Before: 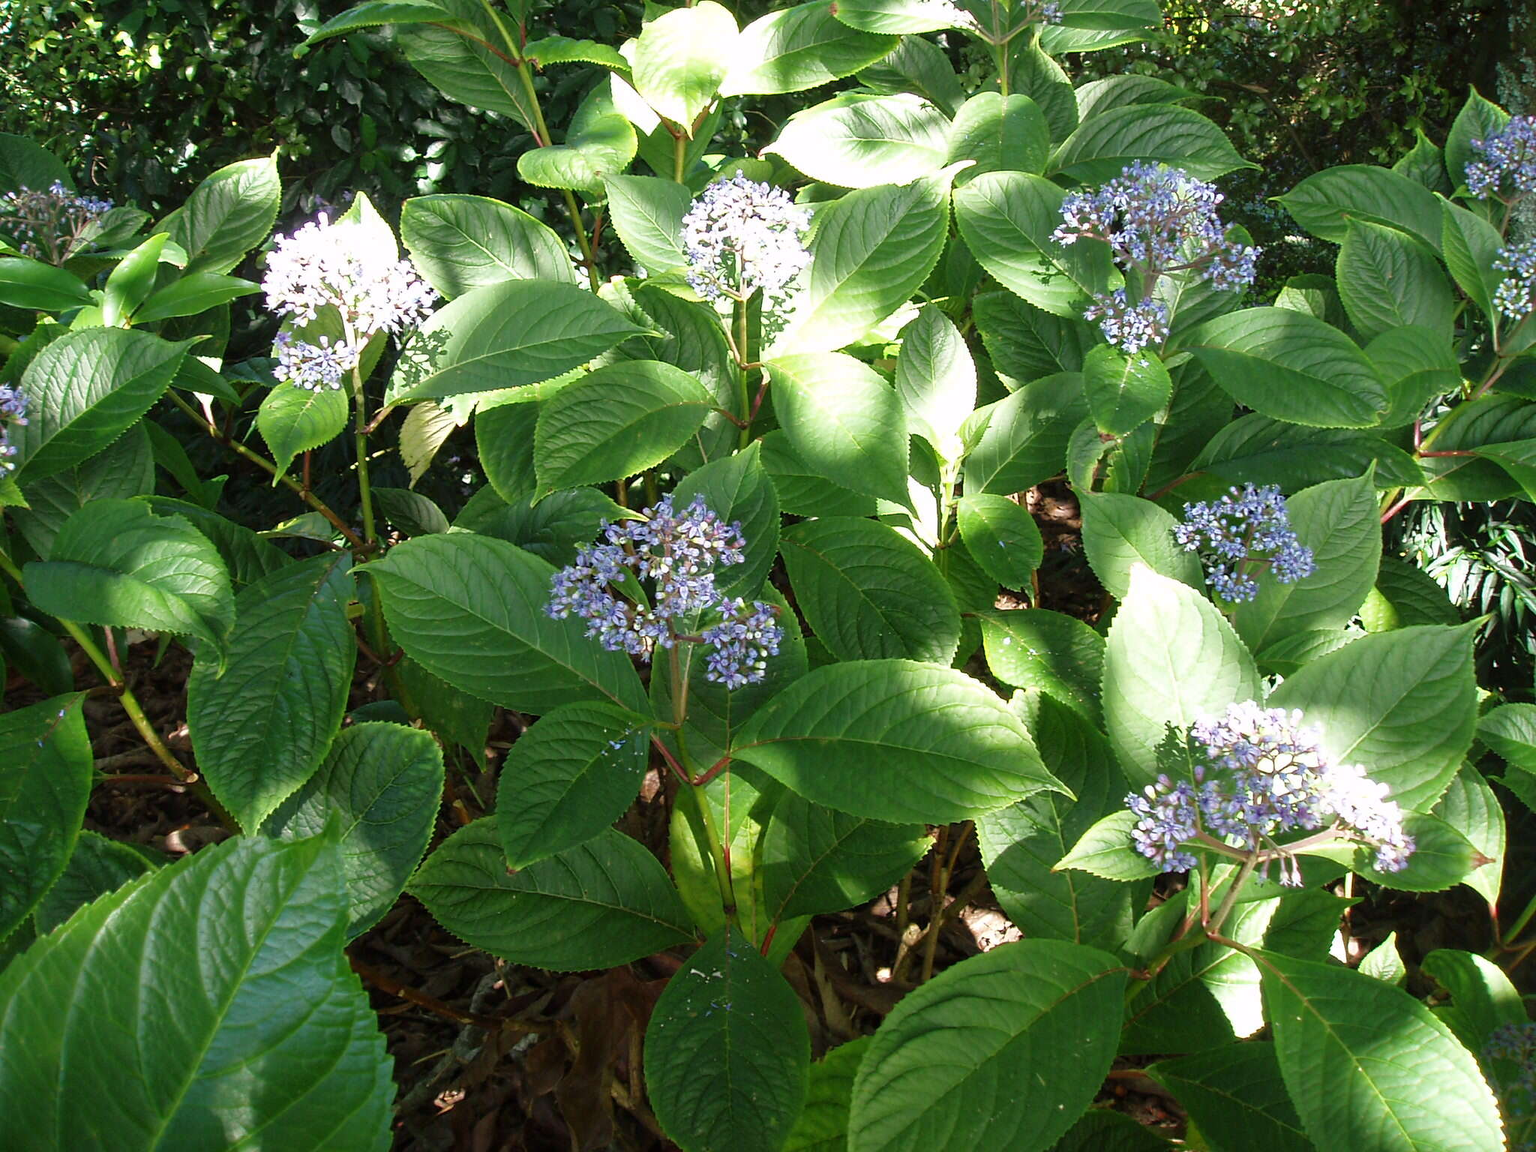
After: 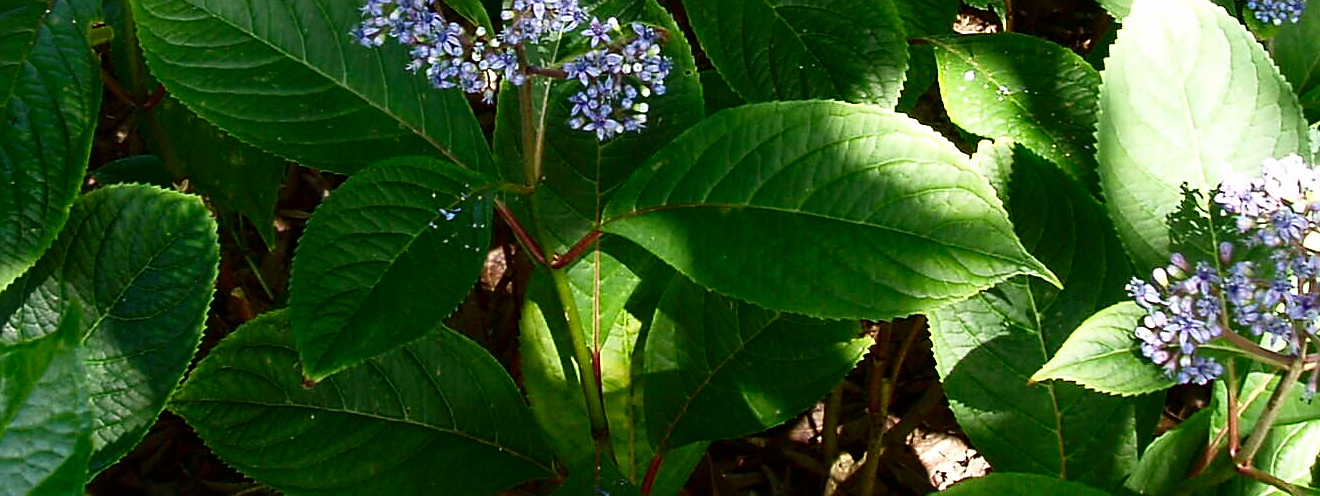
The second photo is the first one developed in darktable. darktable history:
sharpen: on, module defaults
crop: left 18.228%, top 50.781%, right 17.317%, bottom 16.884%
contrast brightness saturation: contrast 0.205, brightness -0.112, saturation 0.098
